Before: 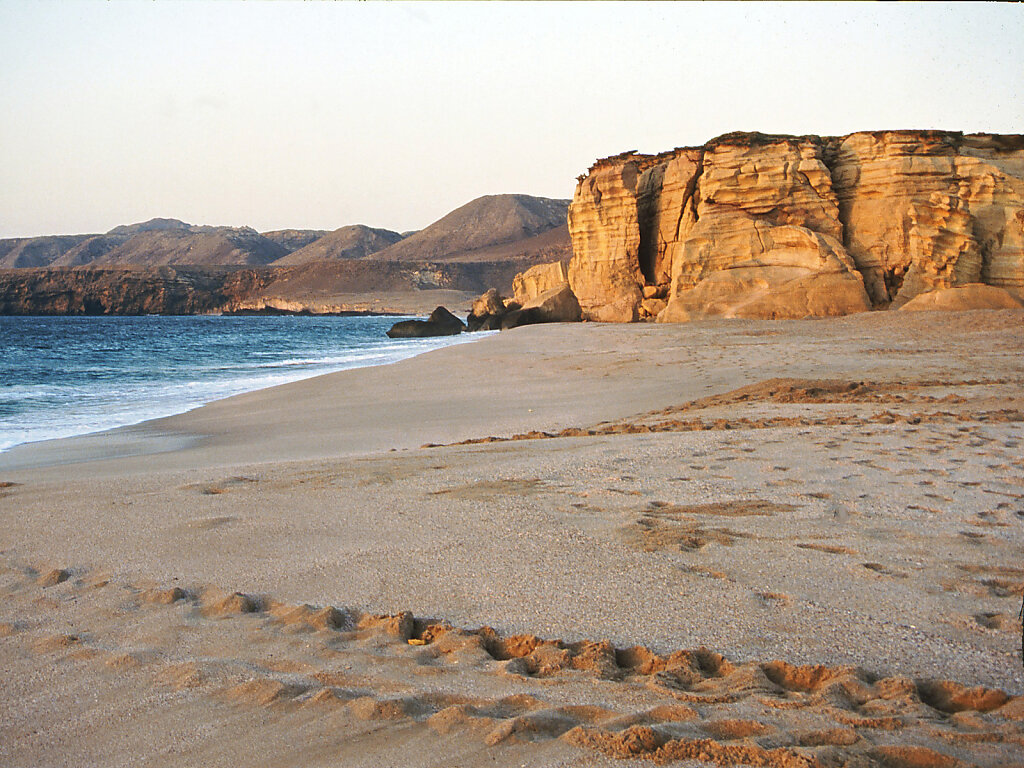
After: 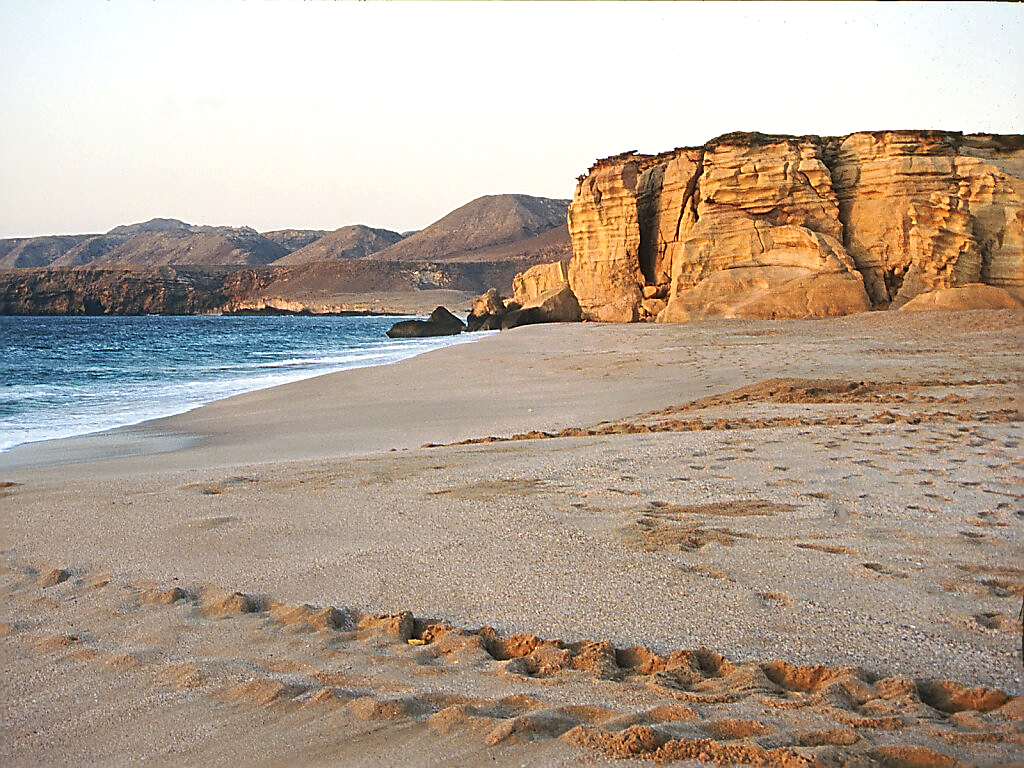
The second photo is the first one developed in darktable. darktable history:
exposure: exposure 0.128 EV, compensate highlight preservation false
sharpen: on, module defaults
